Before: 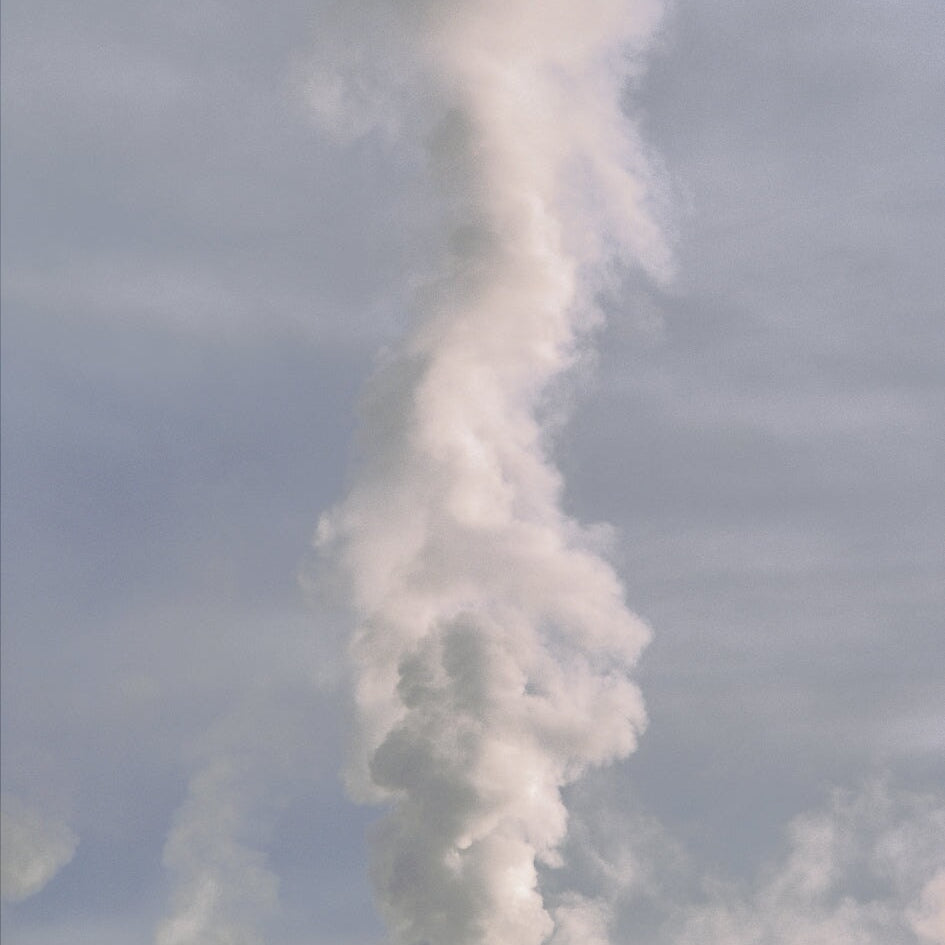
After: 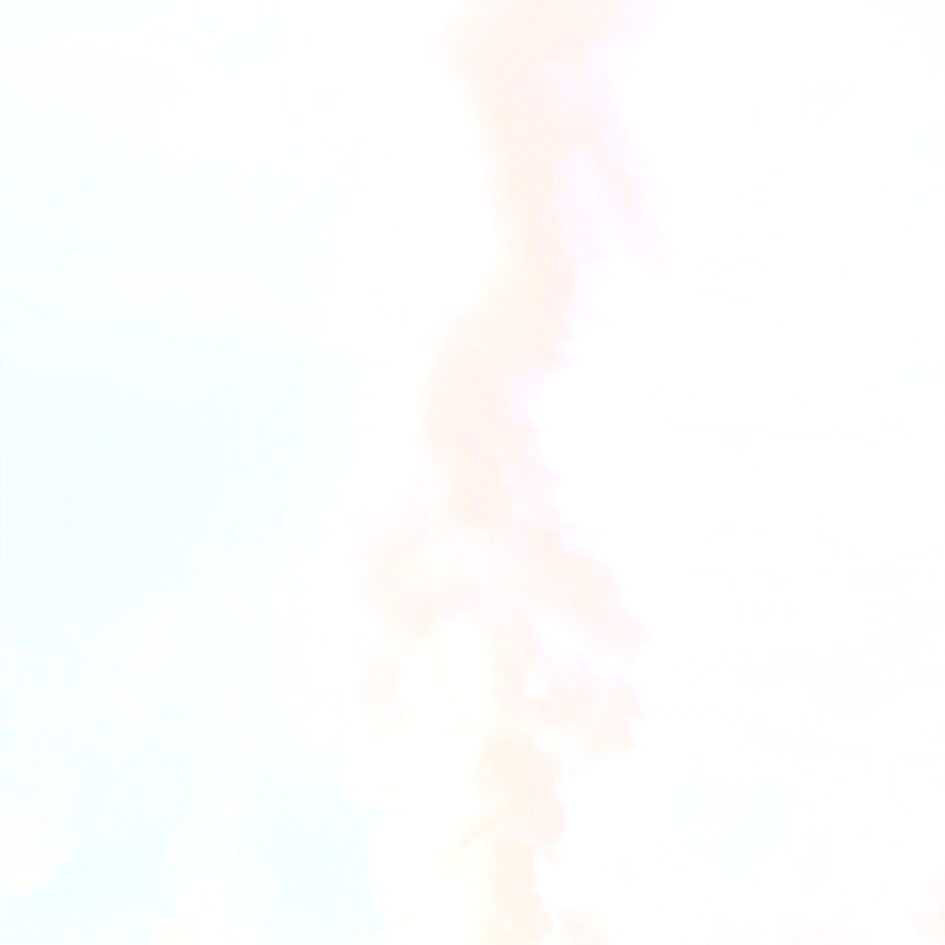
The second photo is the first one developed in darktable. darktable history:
exposure: exposure 1.061 EV, compensate highlight preservation false
bloom: on, module defaults
